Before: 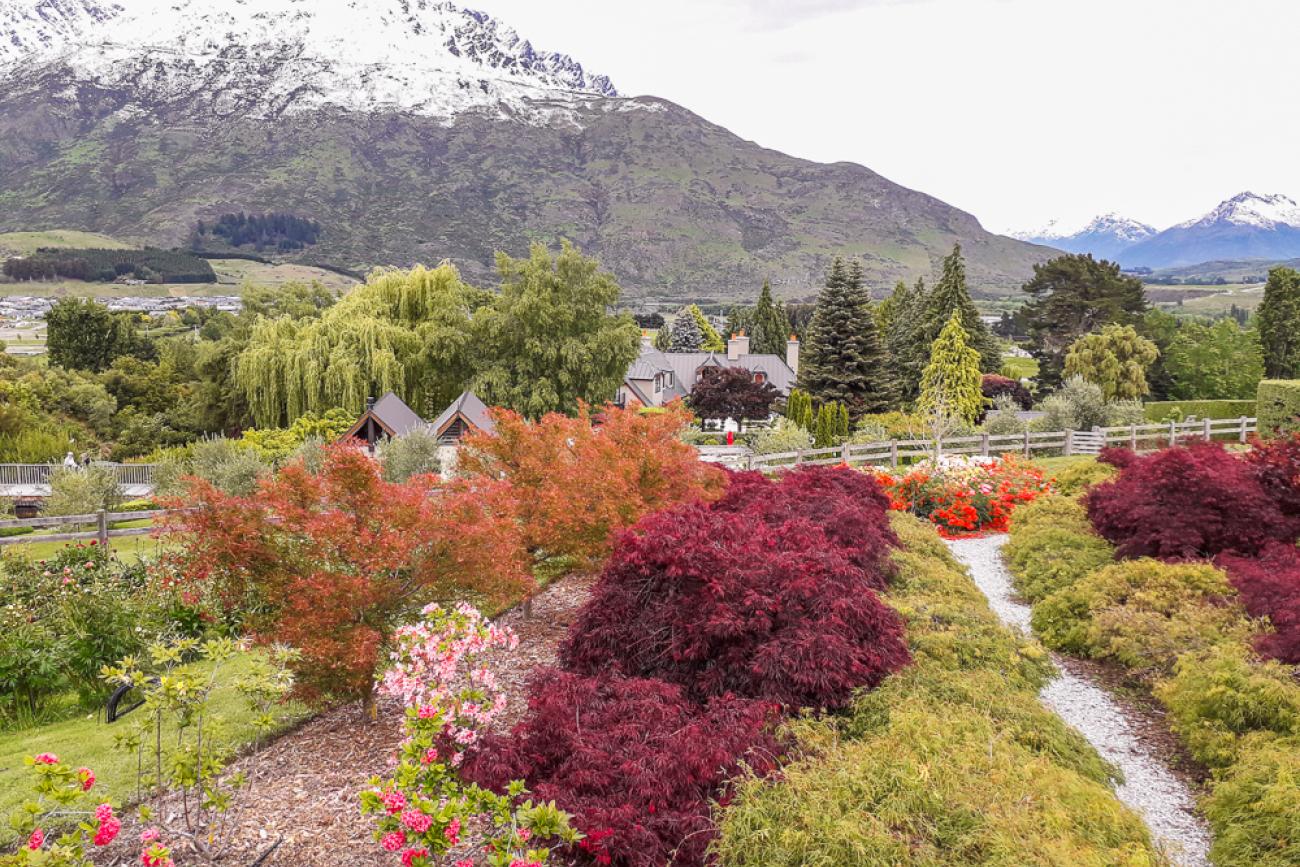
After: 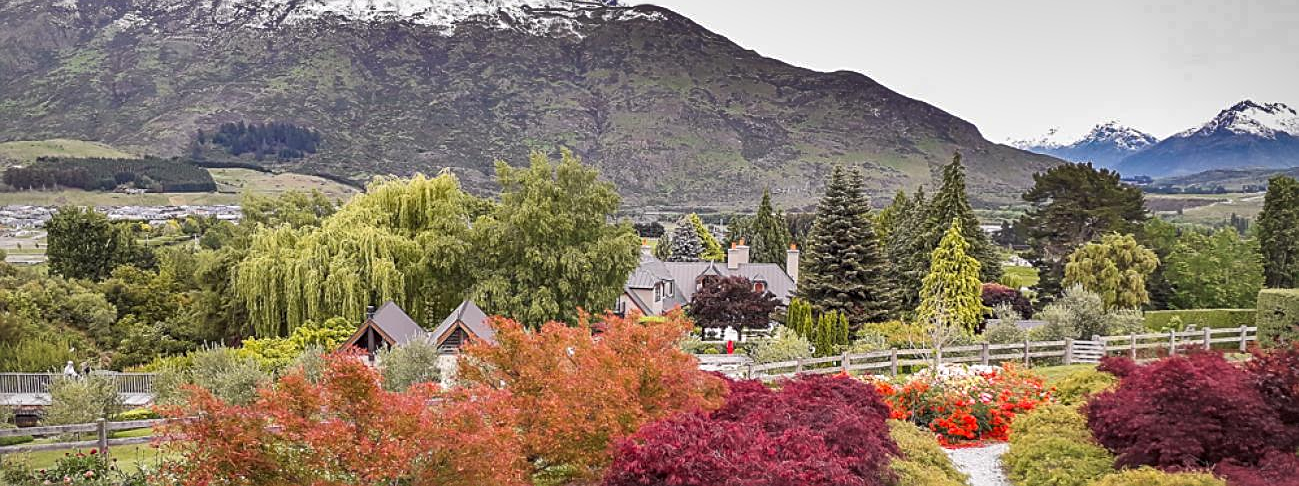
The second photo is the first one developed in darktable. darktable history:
crop and rotate: top 10.605%, bottom 33.274%
sharpen: on, module defaults
shadows and highlights: shadows 20.91, highlights -82.73, soften with gaussian
vignetting: fall-off radius 60.92%
